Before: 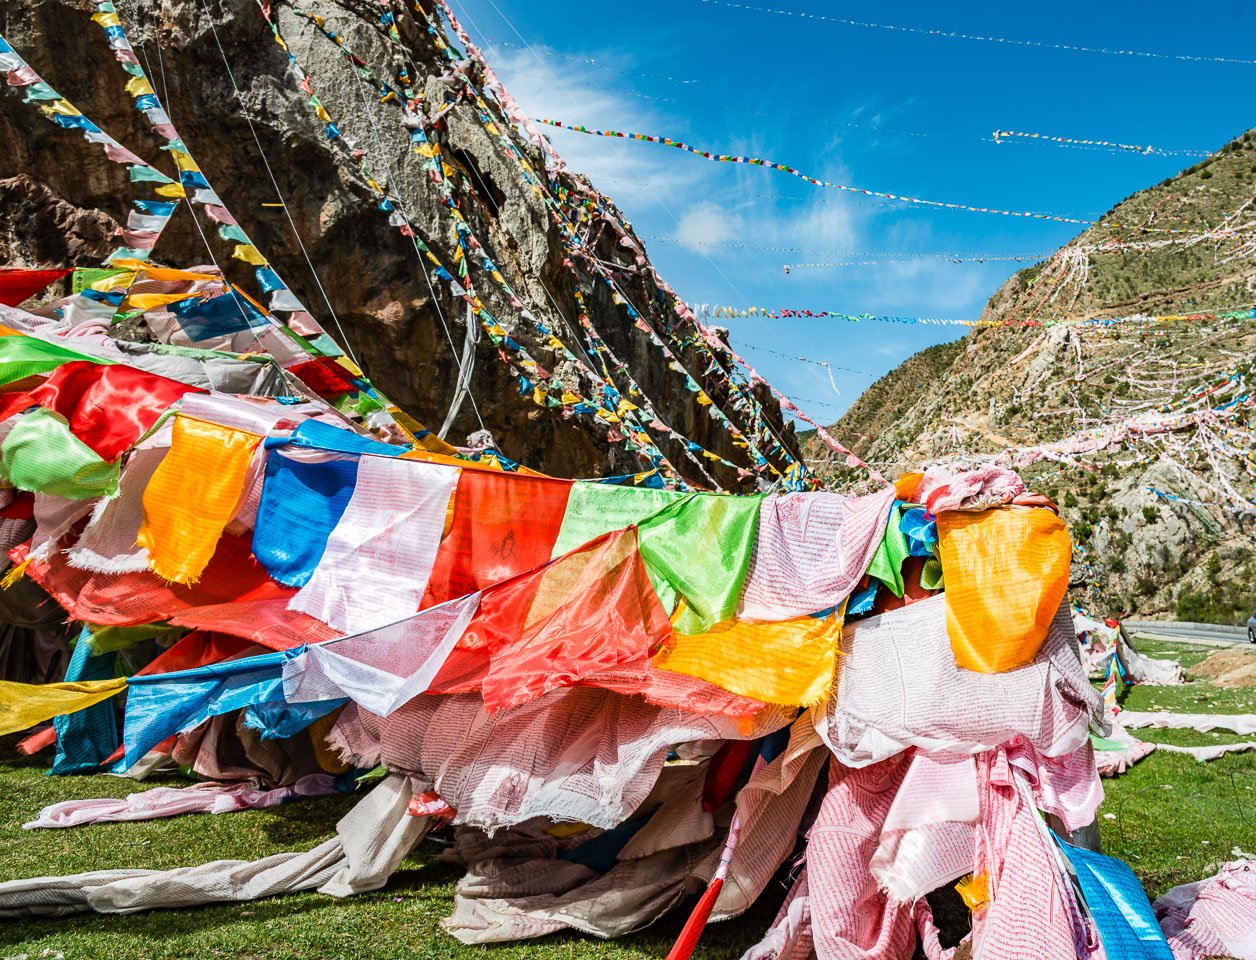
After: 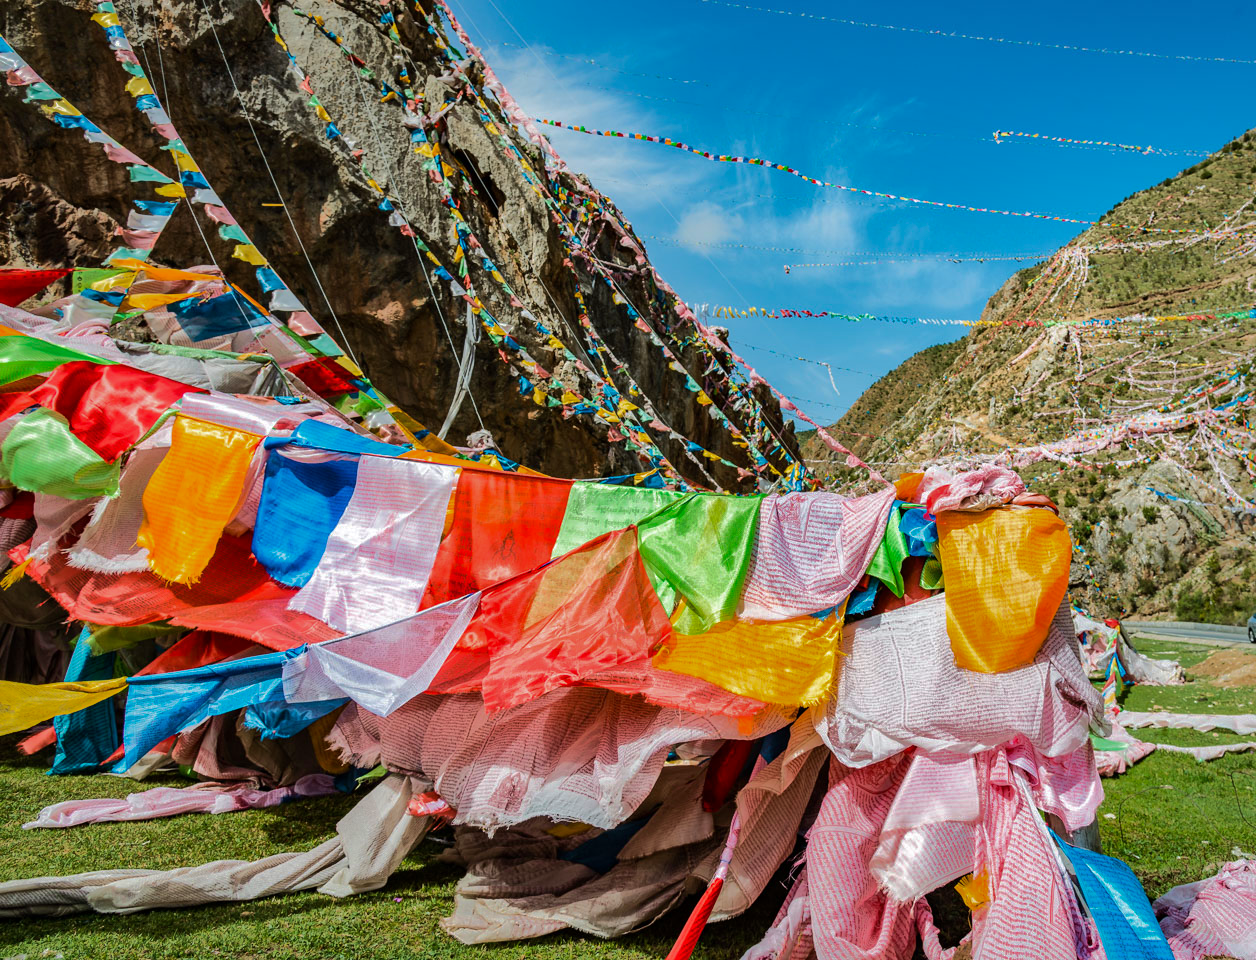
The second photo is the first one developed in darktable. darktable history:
shadows and highlights: shadows -18.64, highlights -73.55, highlights color adjustment 49.81%
velvia: on, module defaults
